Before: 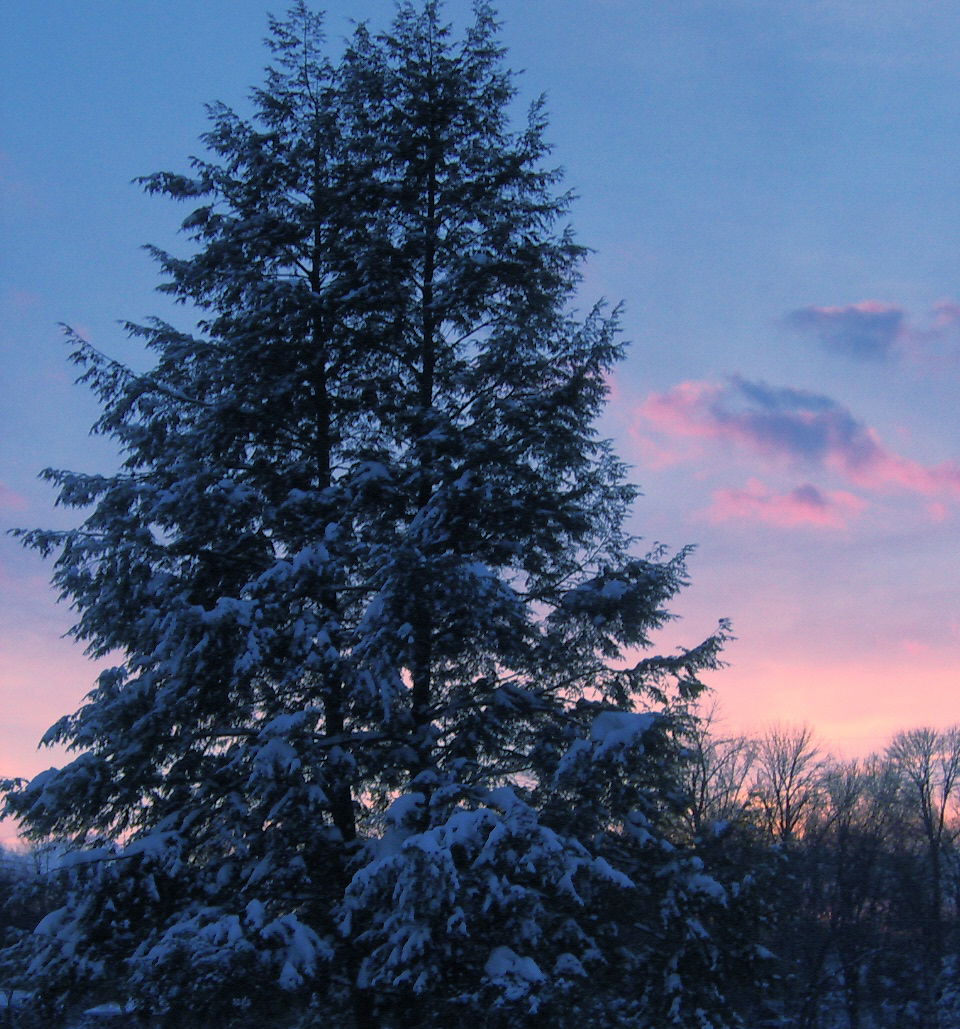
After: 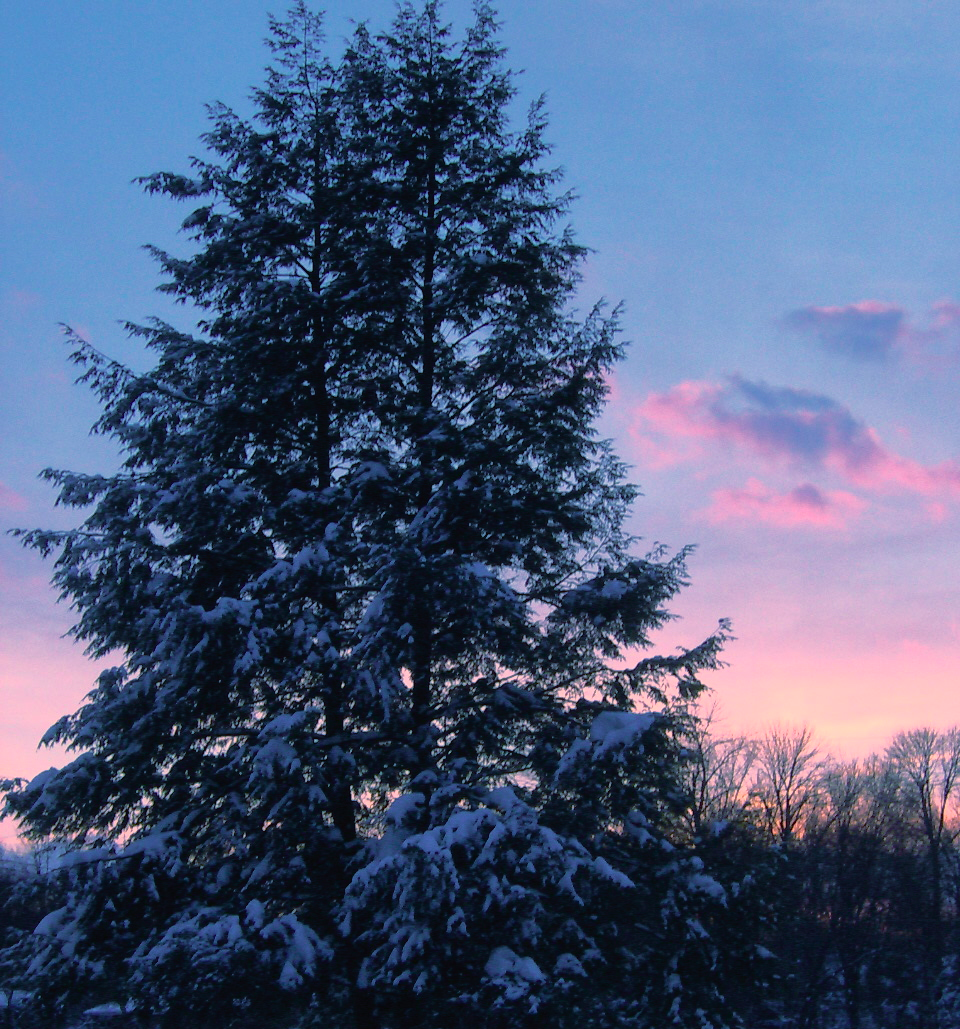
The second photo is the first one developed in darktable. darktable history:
tone curve: curves: ch0 [(0, 0.013) (0.117, 0.081) (0.257, 0.259) (0.408, 0.45) (0.611, 0.64) (0.81, 0.857) (1, 1)]; ch1 [(0, 0) (0.287, 0.198) (0.501, 0.506) (0.56, 0.584) (0.715, 0.741) (0.976, 0.992)]; ch2 [(0, 0) (0.369, 0.362) (0.5, 0.5) (0.537, 0.547) (0.59, 0.603) (0.681, 0.754) (1, 1)], color space Lab, independent channels, preserve colors none
